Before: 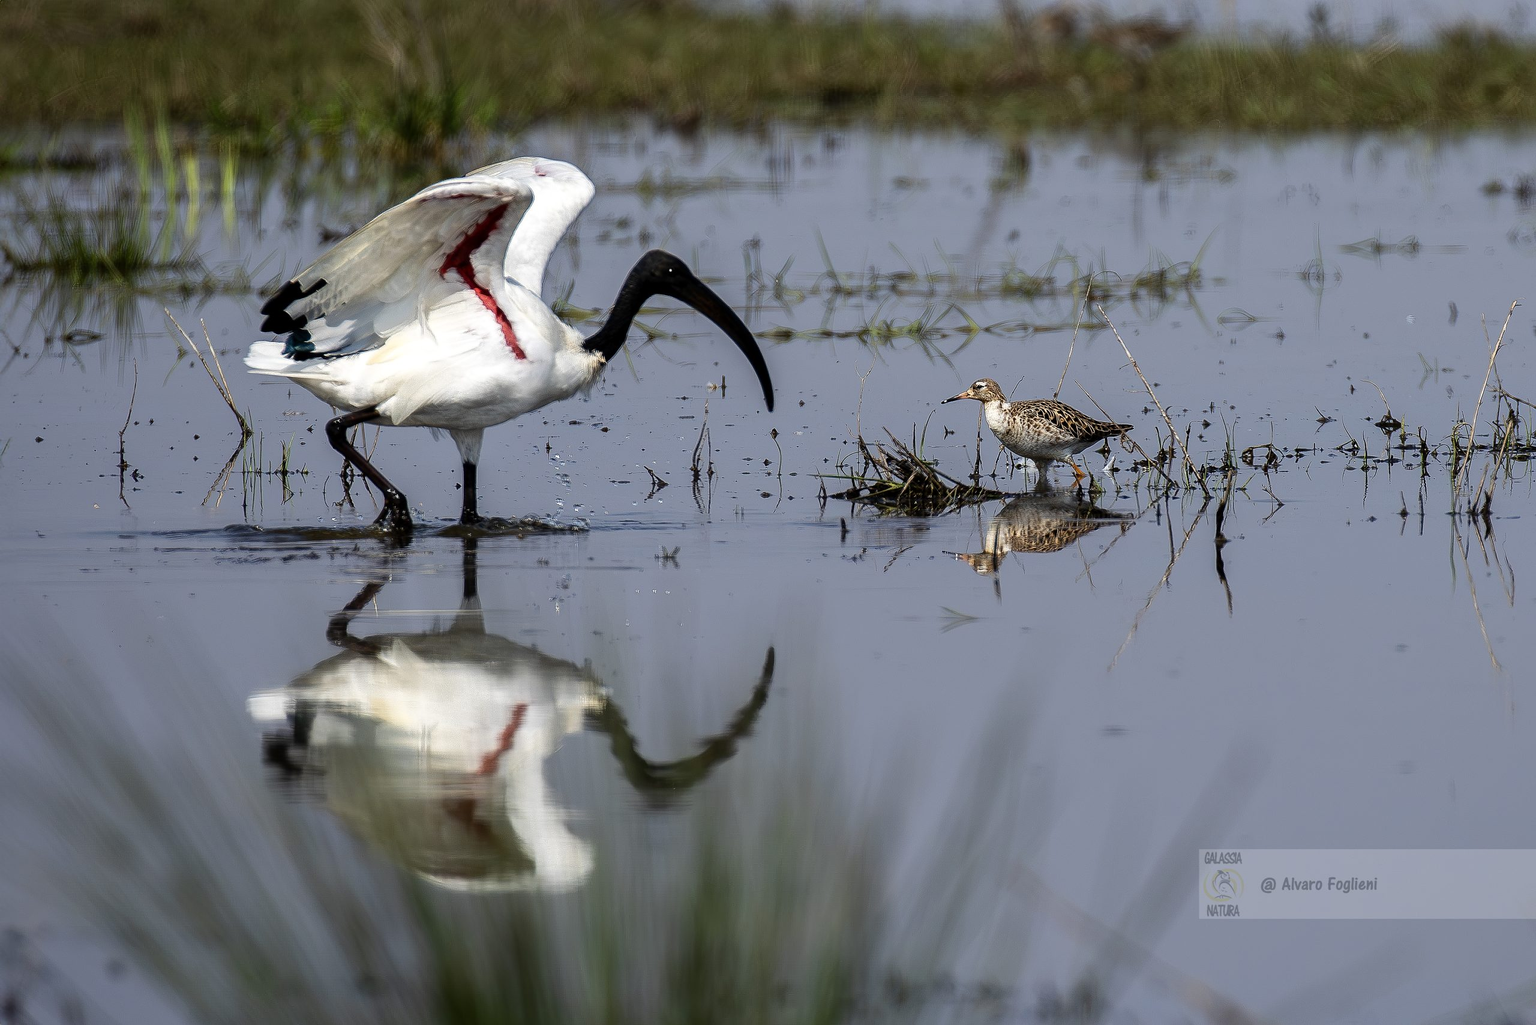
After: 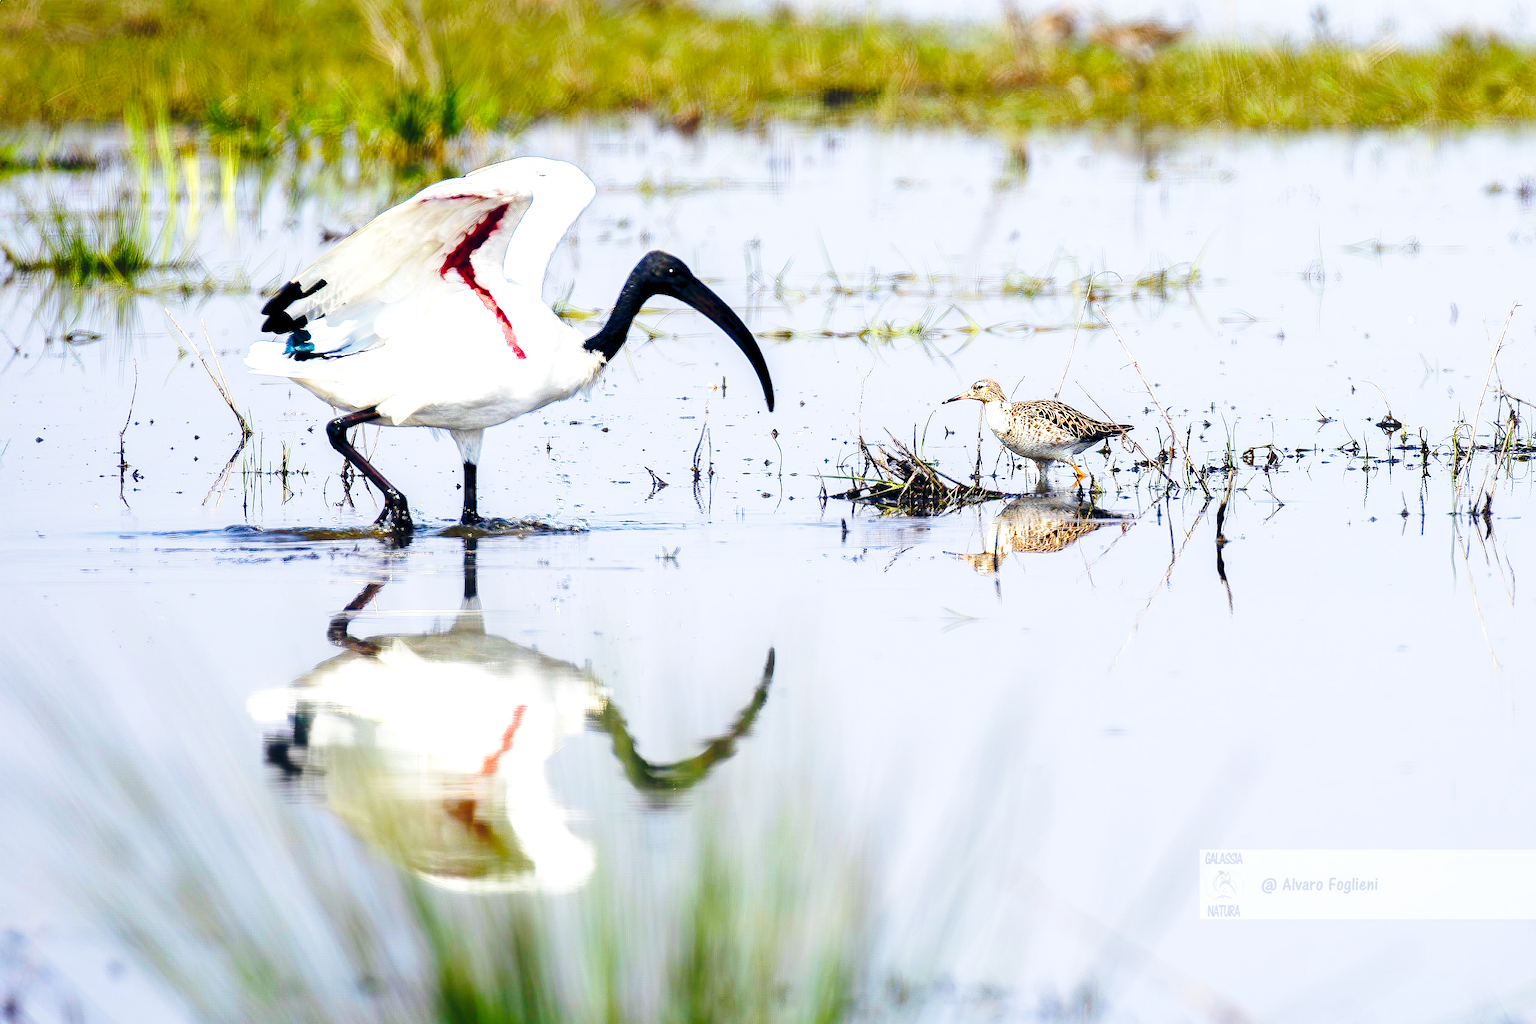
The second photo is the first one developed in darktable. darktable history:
base curve: curves: ch0 [(0, 0) (0.028, 0.03) (0.121, 0.232) (0.46, 0.748) (0.859, 0.968) (1, 1)], preserve colors none
color balance rgb: global offset › chroma 0.091%, global offset › hue 249.53°, perceptual saturation grading › global saturation 20%, perceptual saturation grading › highlights -14.276%, perceptual saturation grading › shadows 49.977%, perceptual brilliance grading › mid-tones 9.508%, perceptual brilliance grading › shadows 15.063%, global vibrance 28.057%
exposure: black level correction 0, exposure 1.357 EV, compensate highlight preservation false
